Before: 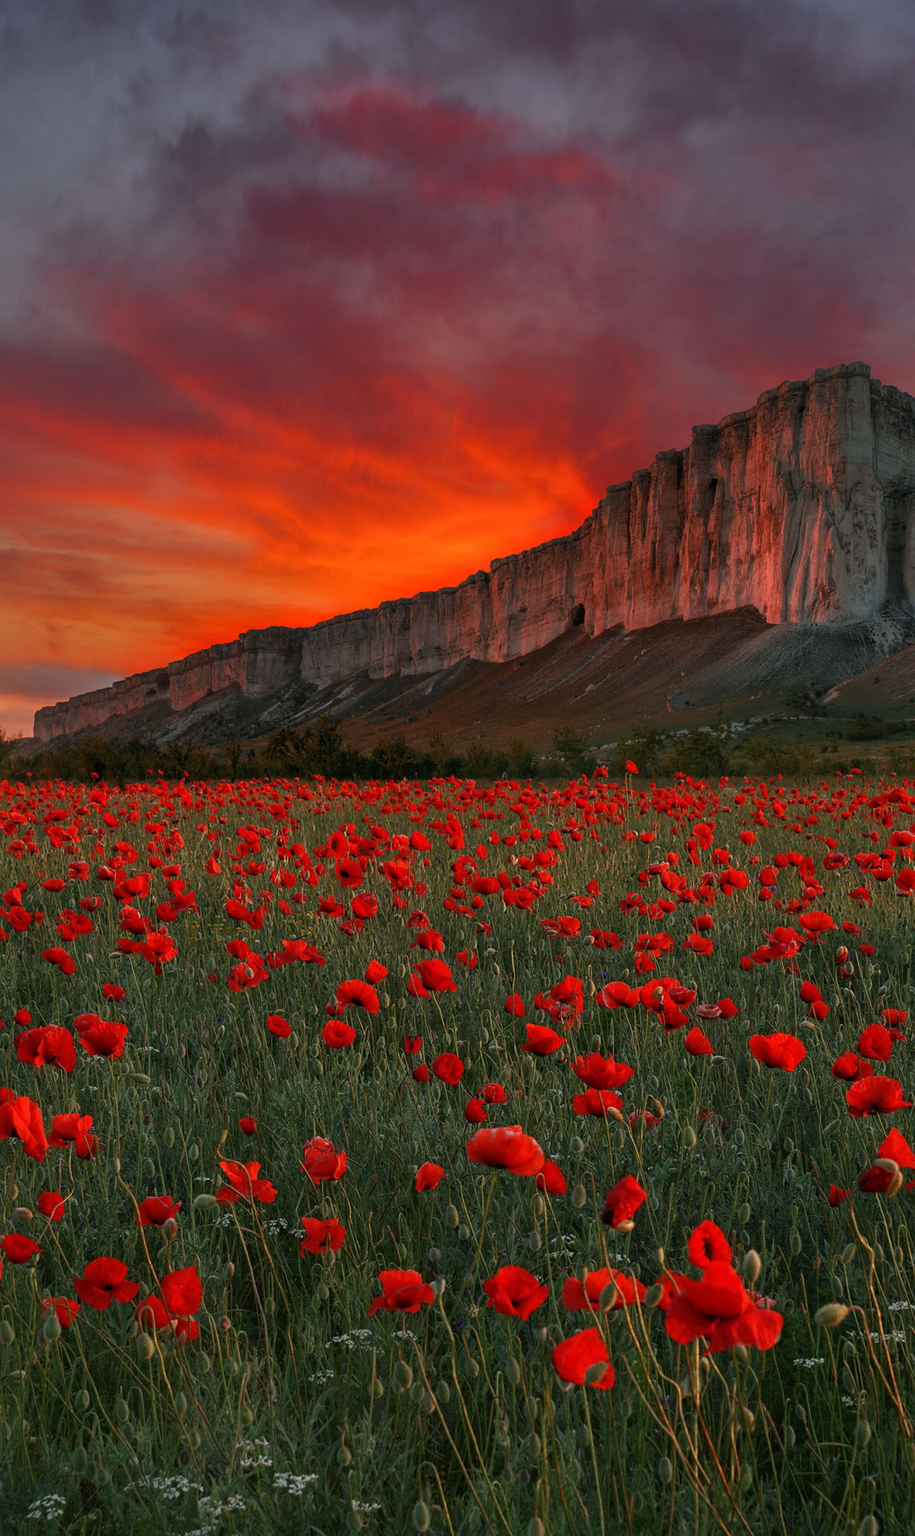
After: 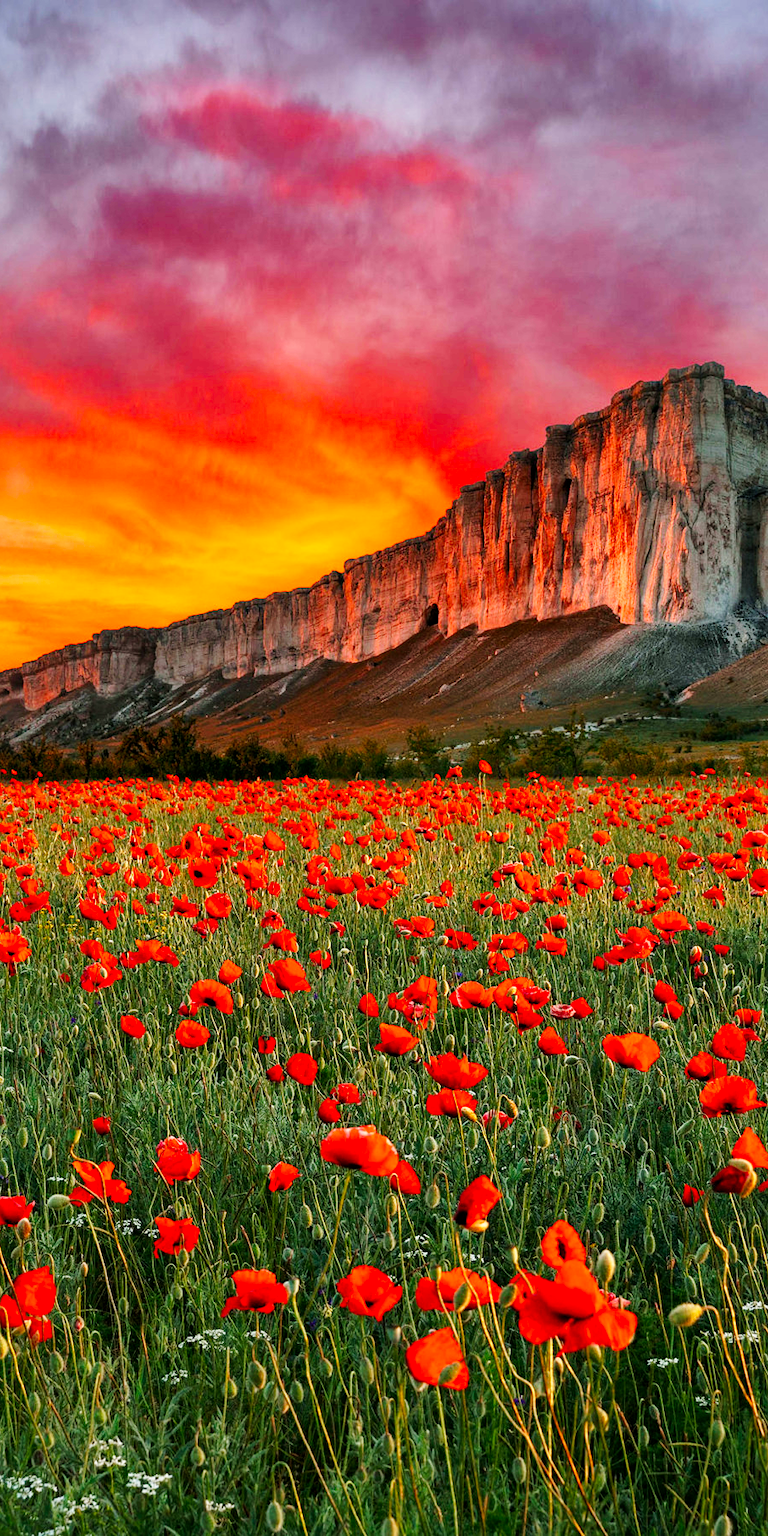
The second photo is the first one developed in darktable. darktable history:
crop: left 16.036%
base curve: curves: ch0 [(0, 0) (0, 0.001) (0.001, 0.001) (0.004, 0.002) (0.007, 0.004) (0.015, 0.013) (0.033, 0.045) (0.052, 0.096) (0.075, 0.17) (0.099, 0.241) (0.163, 0.42) (0.219, 0.55) (0.259, 0.616) (0.327, 0.722) (0.365, 0.765) (0.522, 0.873) (0.547, 0.881) (0.689, 0.919) (0.826, 0.952) (1, 1)], preserve colors none
color balance rgb: linear chroma grading › shadows -10.06%, linear chroma grading › global chroma 19.805%, perceptual saturation grading › global saturation 0.365%, perceptual brilliance grading › global brilliance 17.558%
local contrast: mode bilateral grid, contrast 20, coarseness 49, detail 119%, midtone range 0.2
